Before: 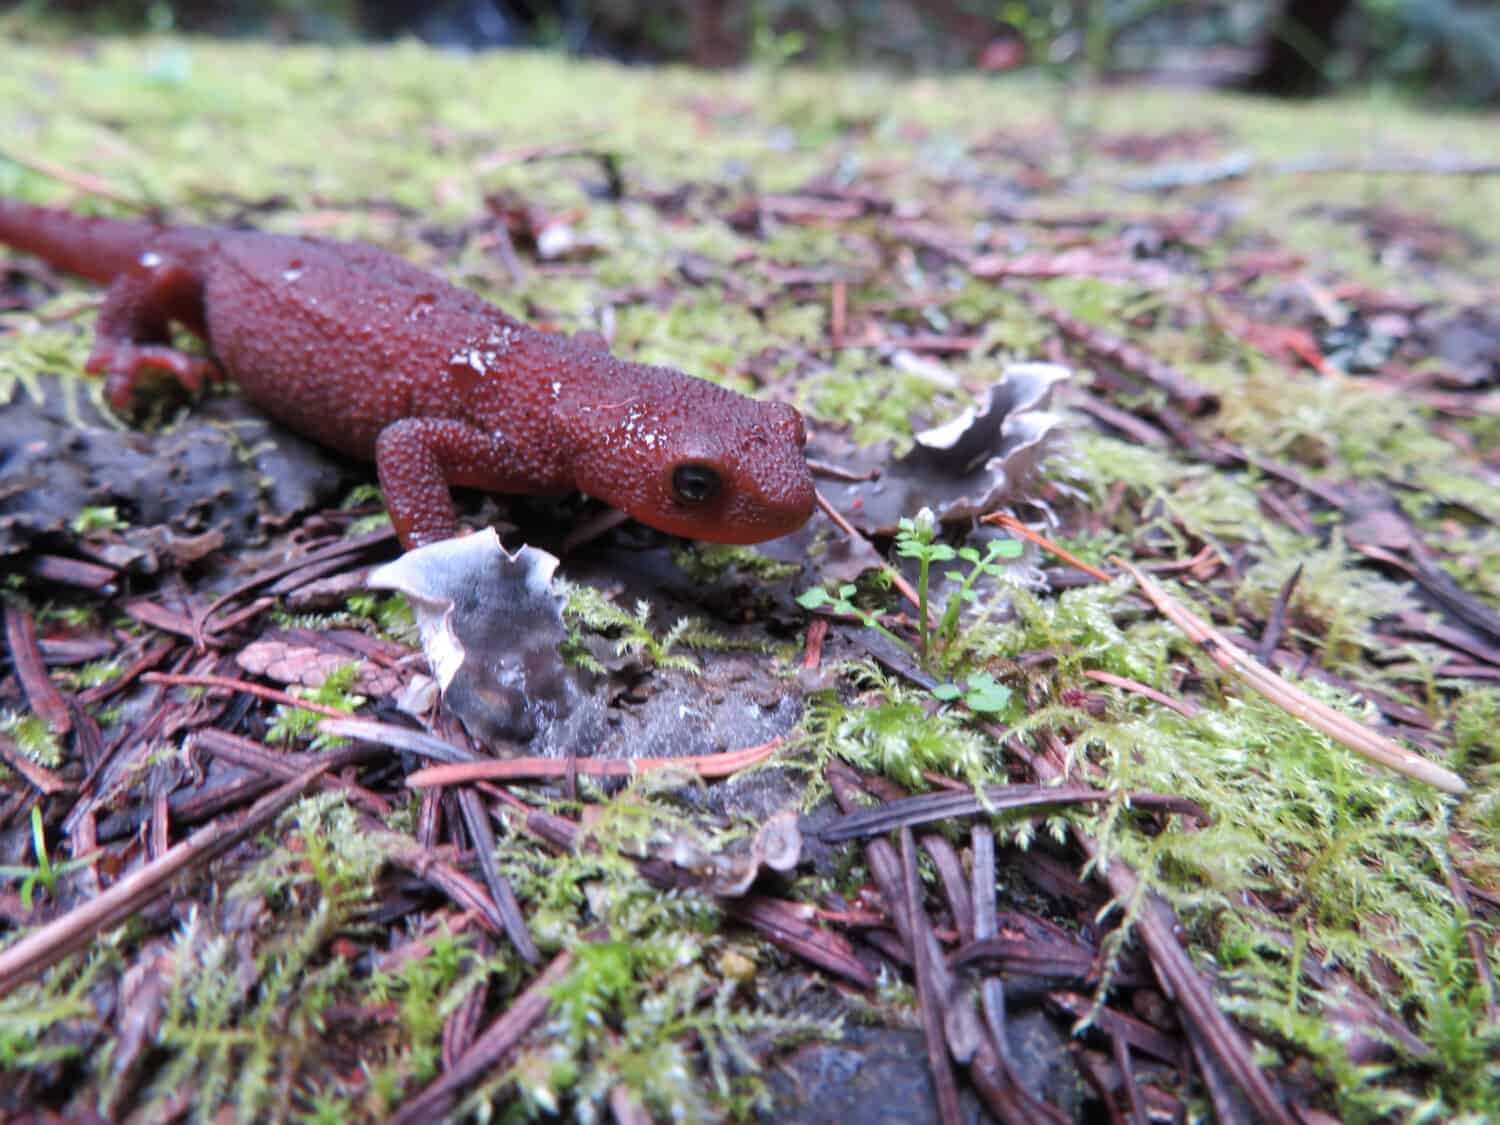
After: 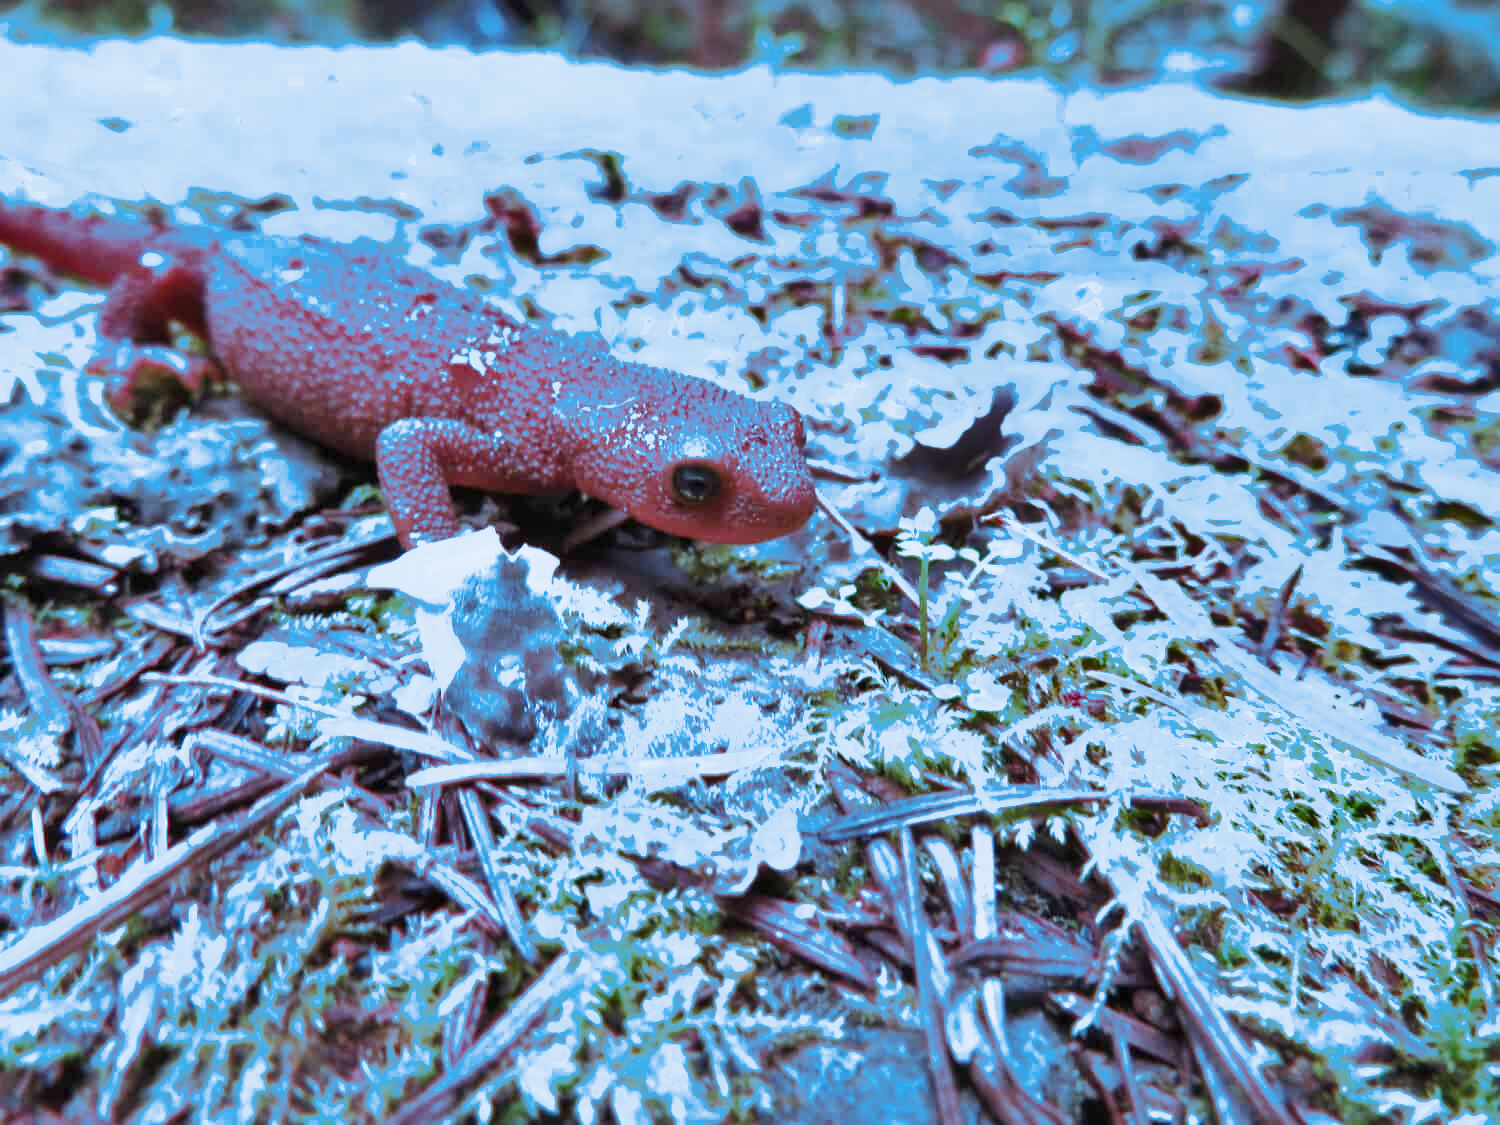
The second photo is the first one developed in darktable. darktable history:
split-toning: shadows › hue 220°, shadows › saturation 0.64, highlights › hue 220°, highlights › saturation 0.64, balance 0, compress 5.22%
shadows and highlights: white point adjustment -3.64, highlights -63.34, highlights color adjustment 42%, soften with gaussian
tone curve: curves: ch0 [(0, 0) (0.55, 0.716) (0.841, 0.969)]
exposure: exposure 0.6 EV, compensate highlight preservation false
